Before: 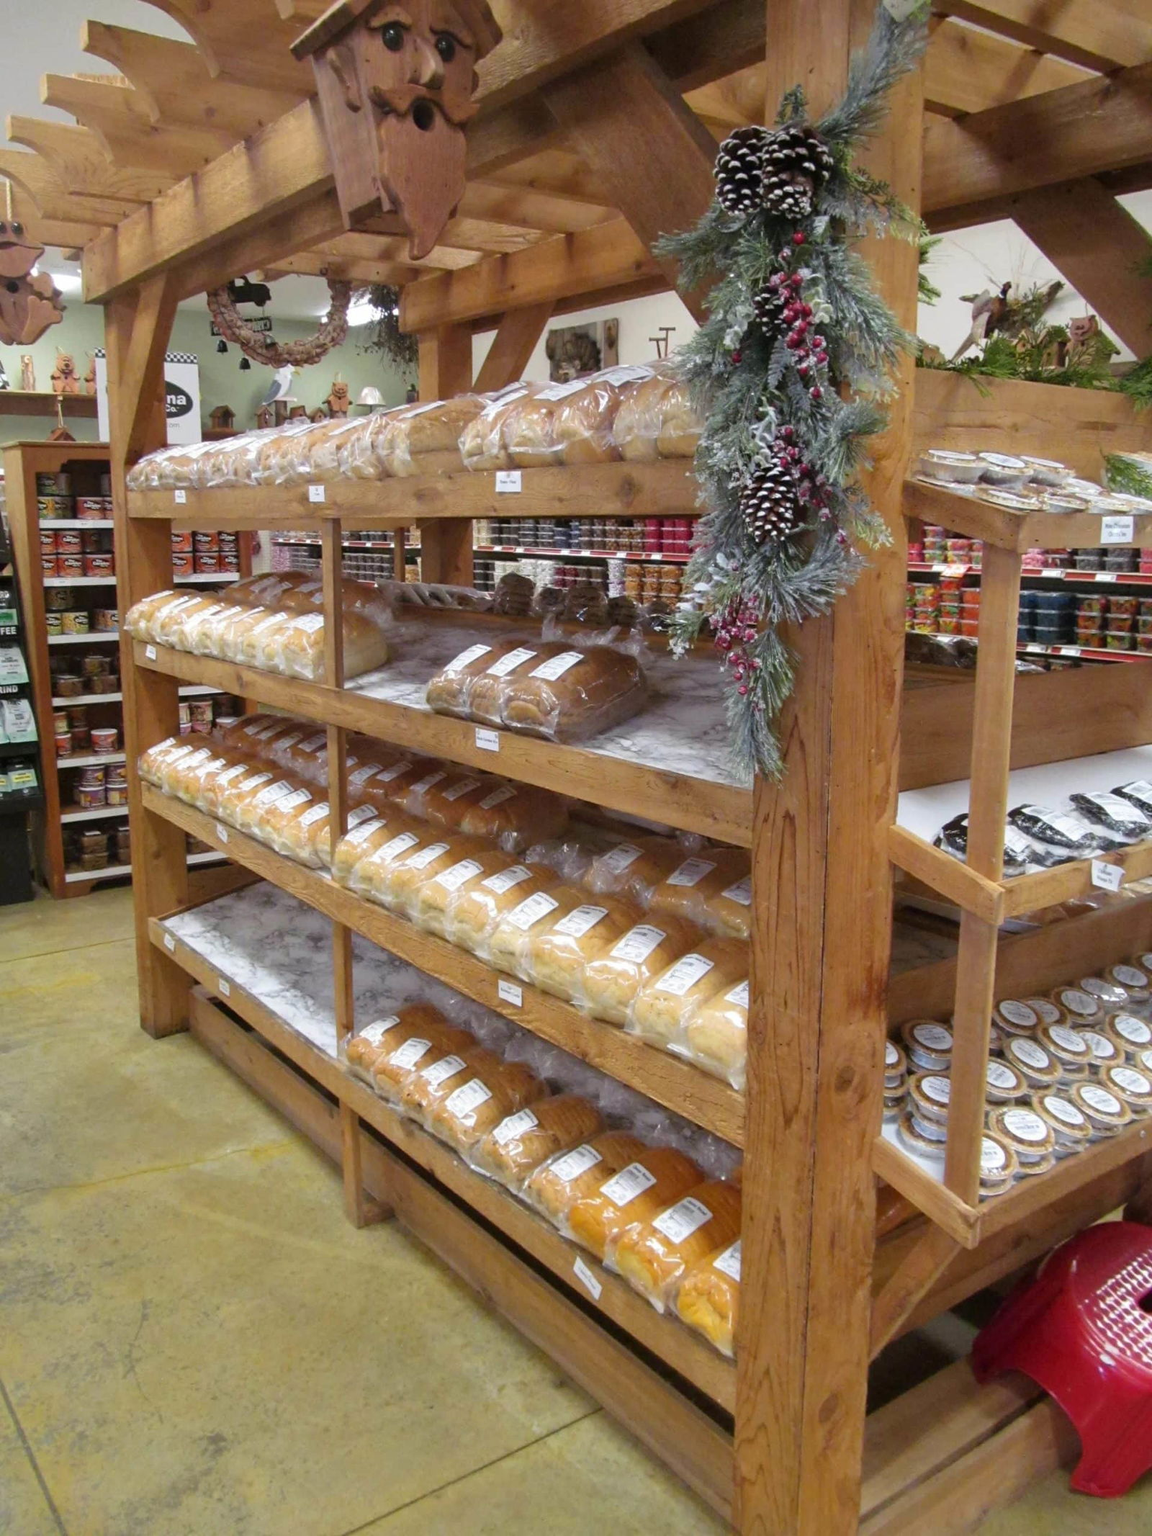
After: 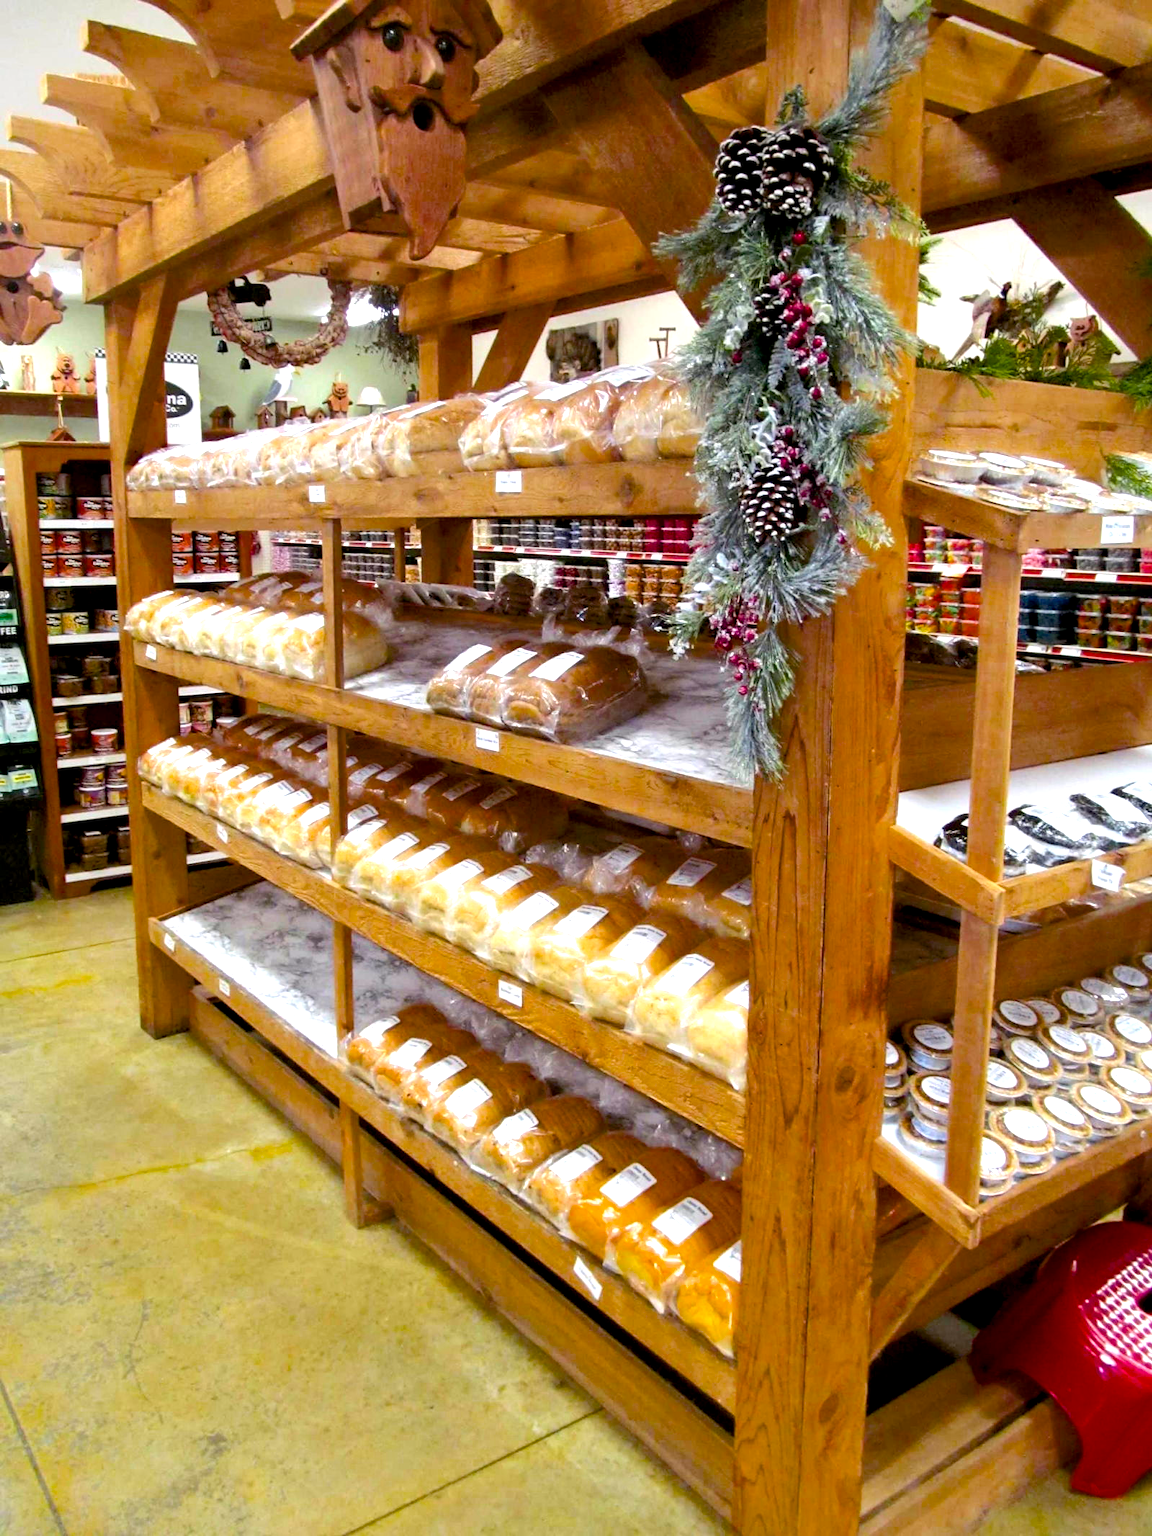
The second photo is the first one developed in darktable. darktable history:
exposure: black level correction 0.012, compensate highlight preservation false
color balance rgb: perceptual saturation grading › global saturation 29.992%, perceptual brilliance grading › global brilliance 30.413%, perceptual brilliance grading › highlights 11.974%, perceptual brilliance grading › mid-tones 24.78%, saturation formula JzAzBz (2021)
